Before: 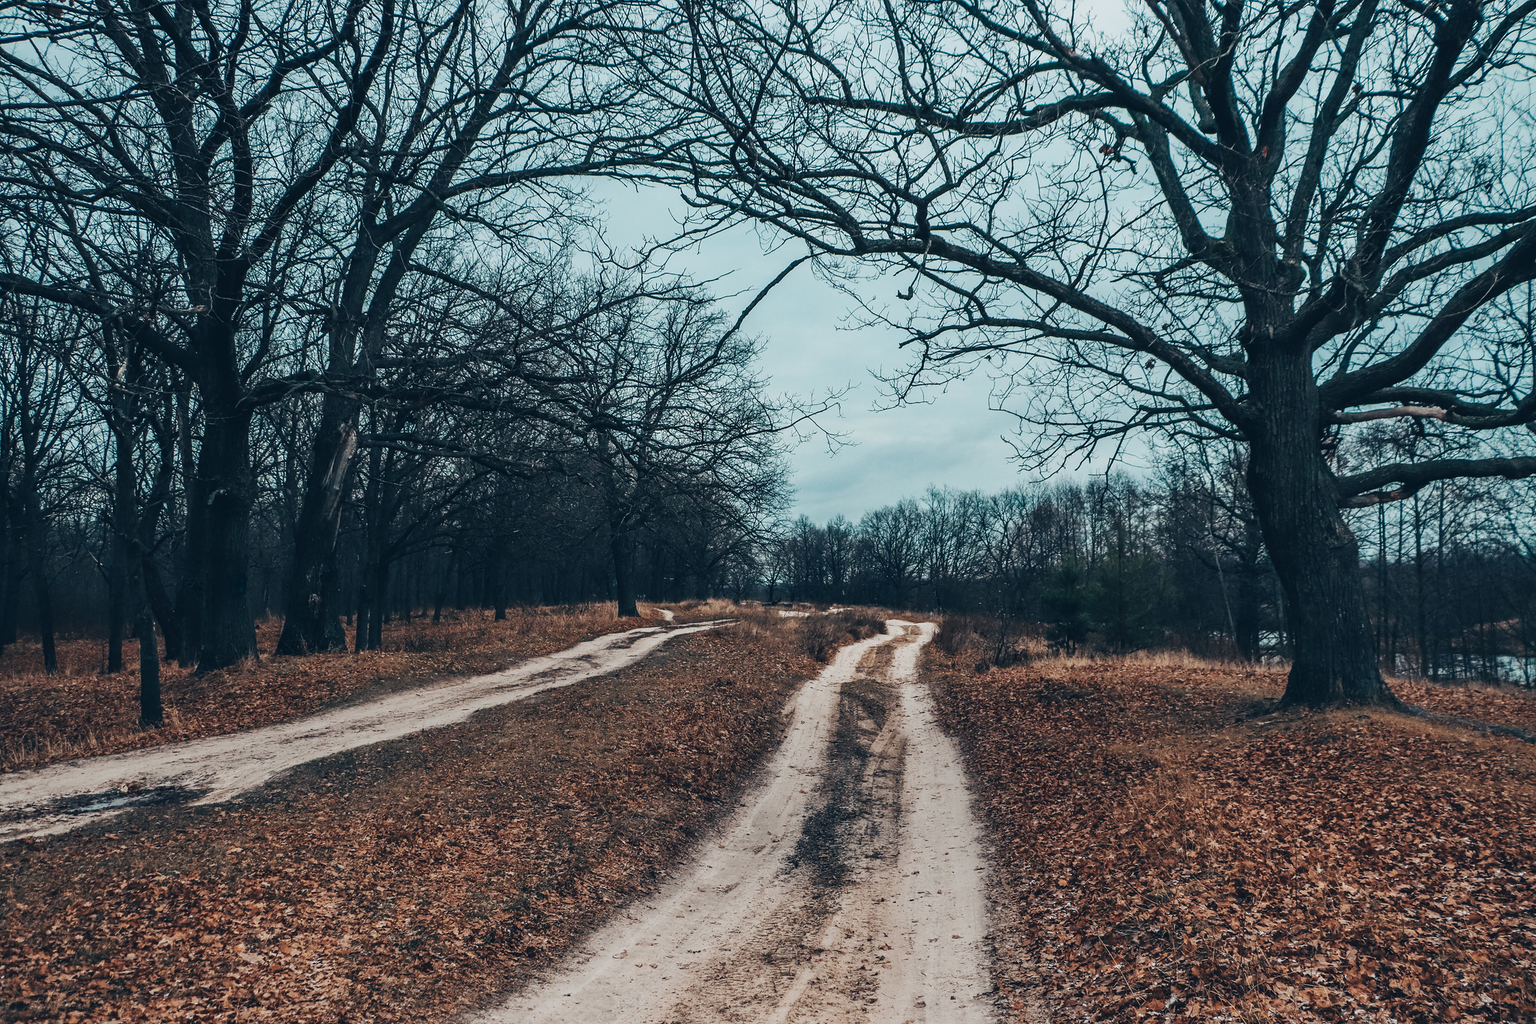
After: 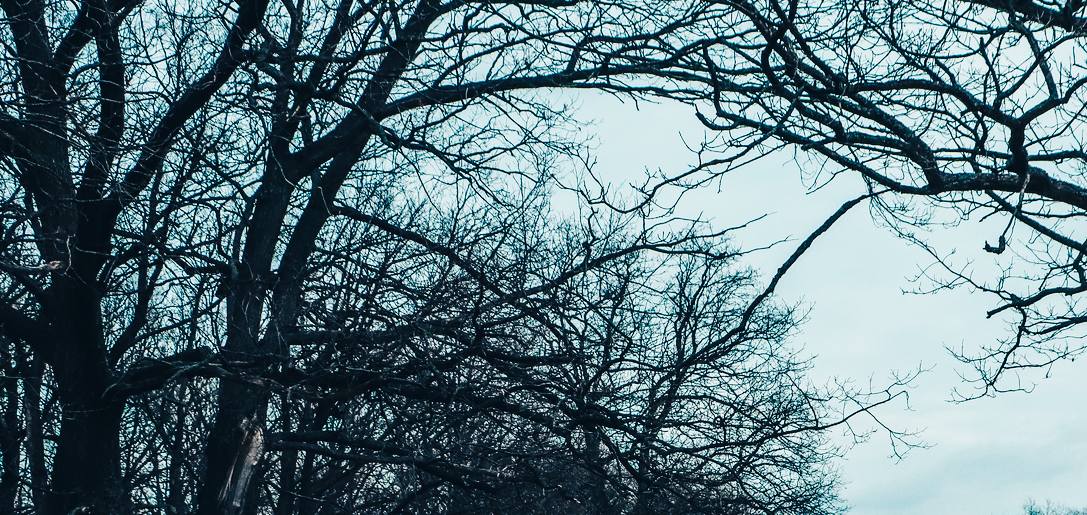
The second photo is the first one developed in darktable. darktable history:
crop: left 10.363%, top 10.71%, right 36.536%, bottom 51.548%
base curve: curves: ch0 [(0, 0) (0.036, 0.025) (0.121, 0.166) (0.206, 0.329) (0.605, 0.79) (1, 1)], preserve colors none
